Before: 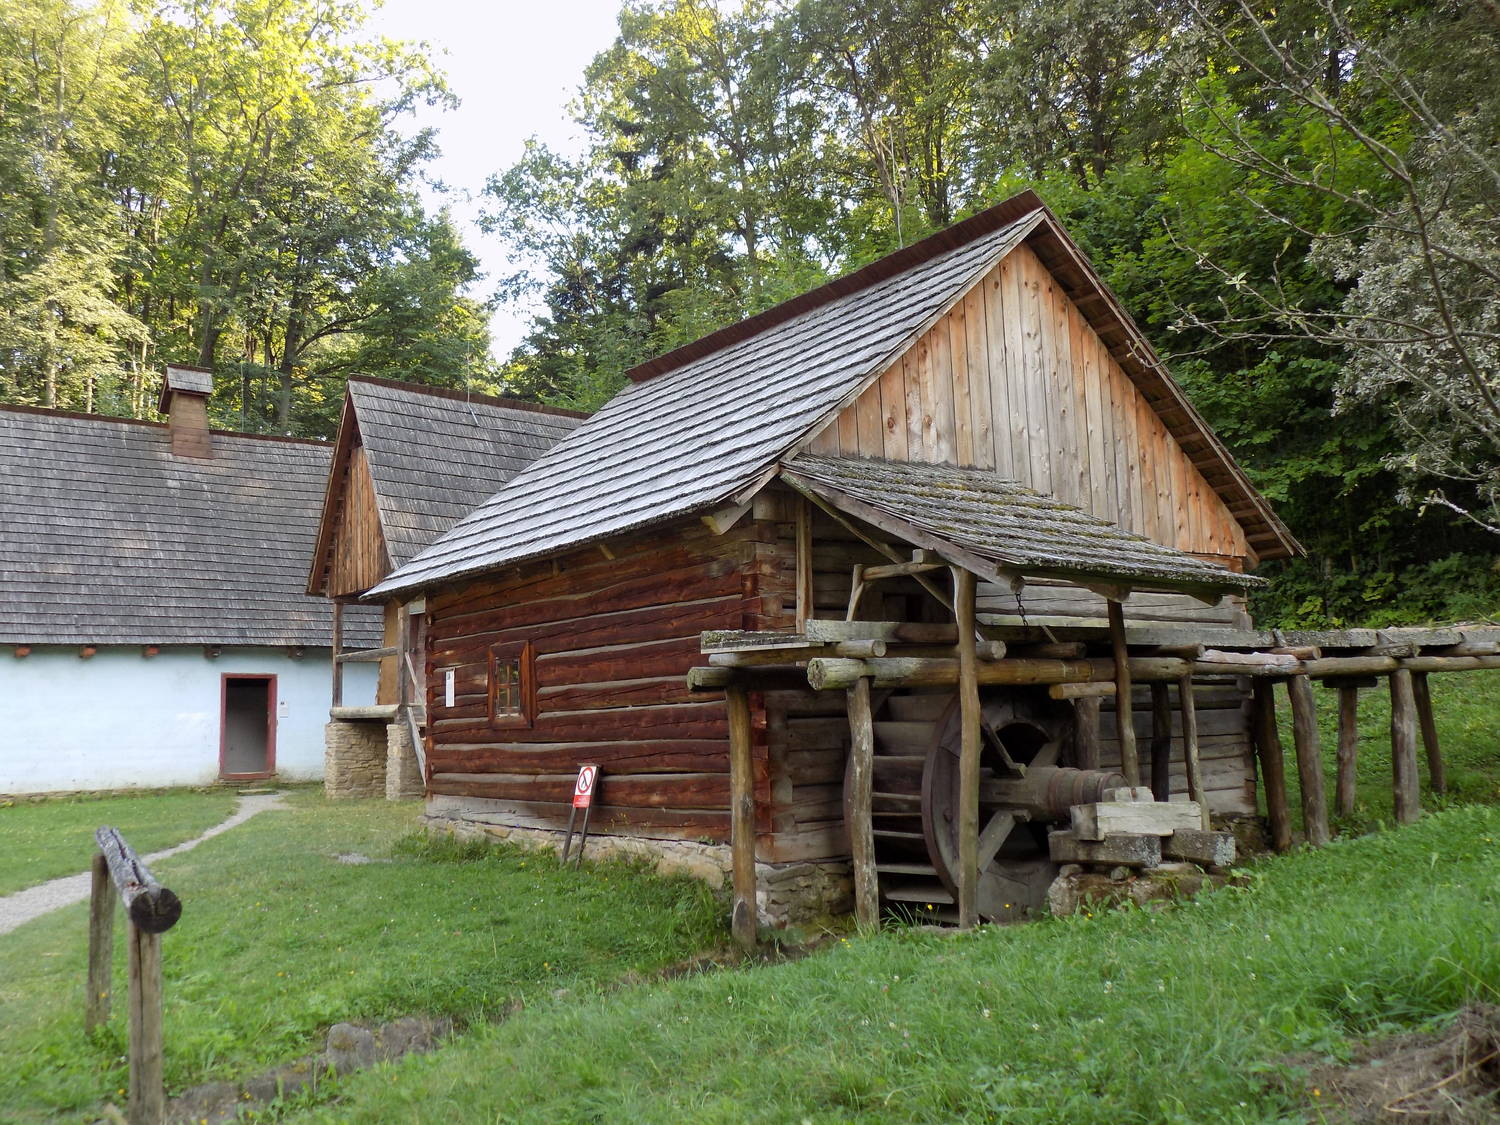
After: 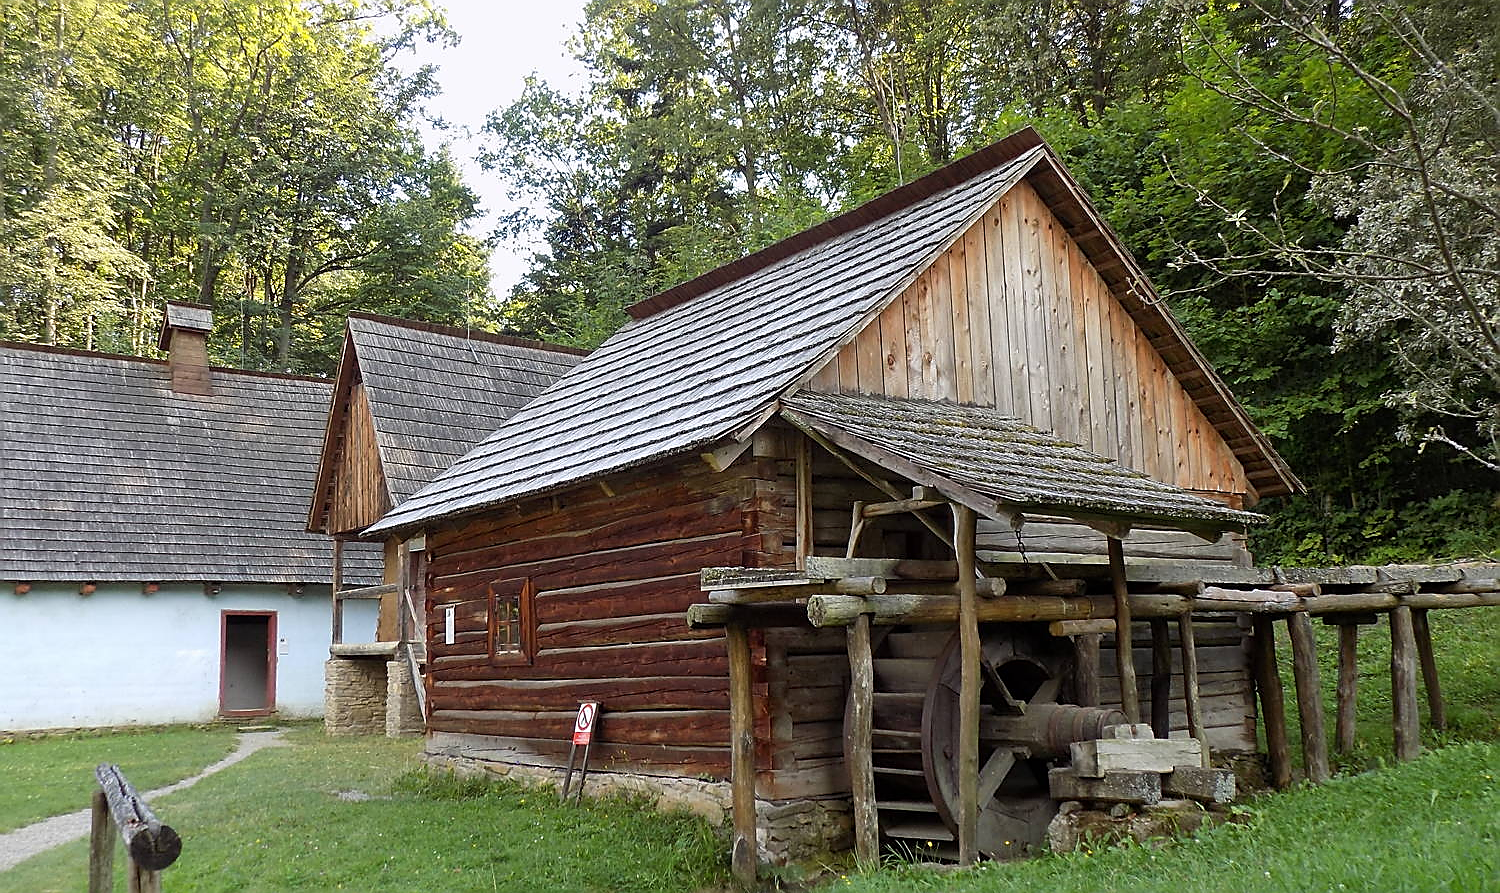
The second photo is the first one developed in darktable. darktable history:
crop and rotate: top 5.667%, bottom 14.937%
sharpen: radius 1.4, amount 1.25, threshold 0.7
